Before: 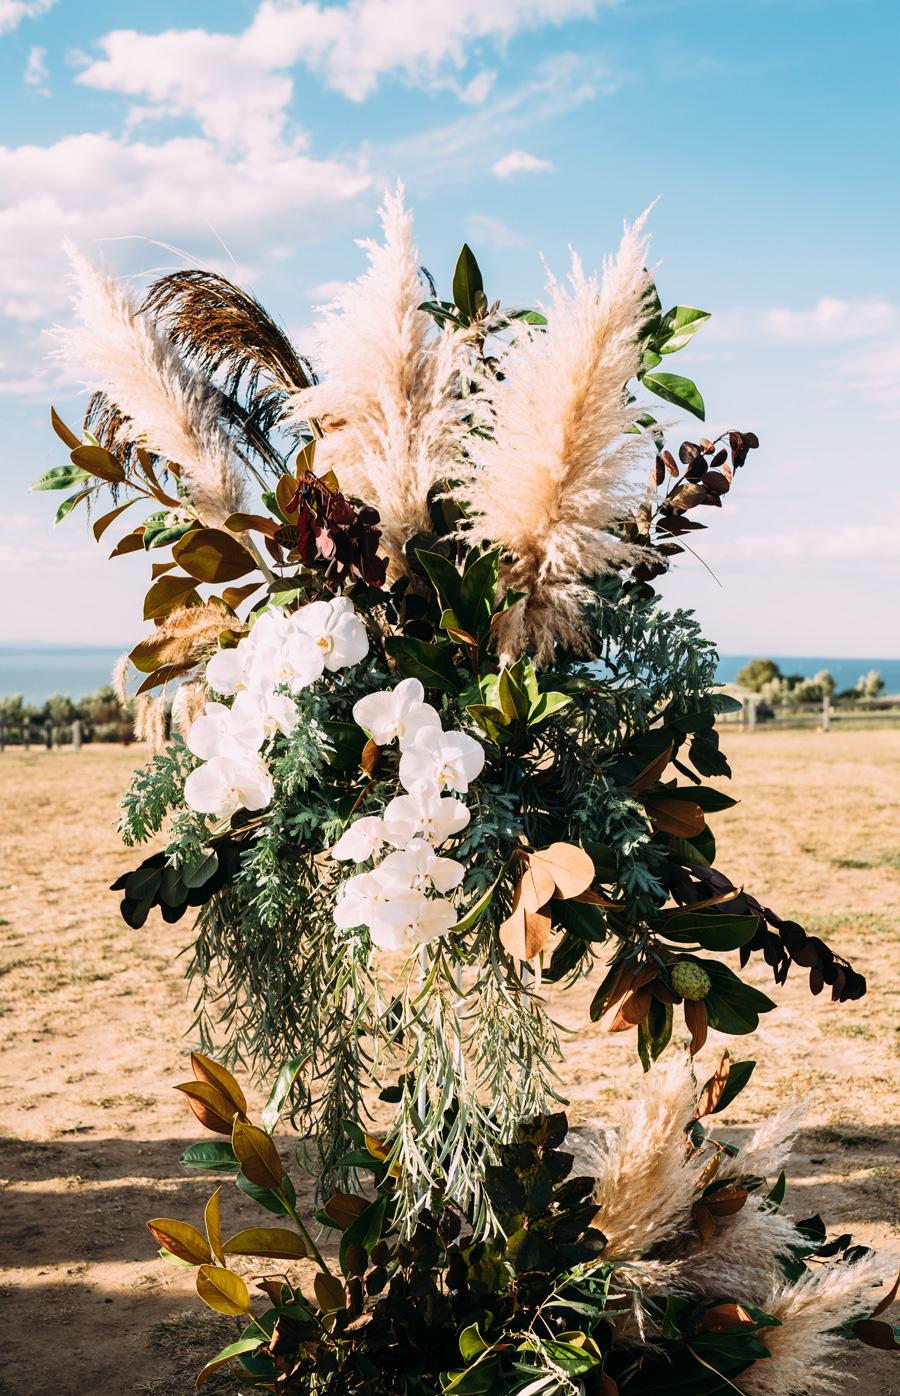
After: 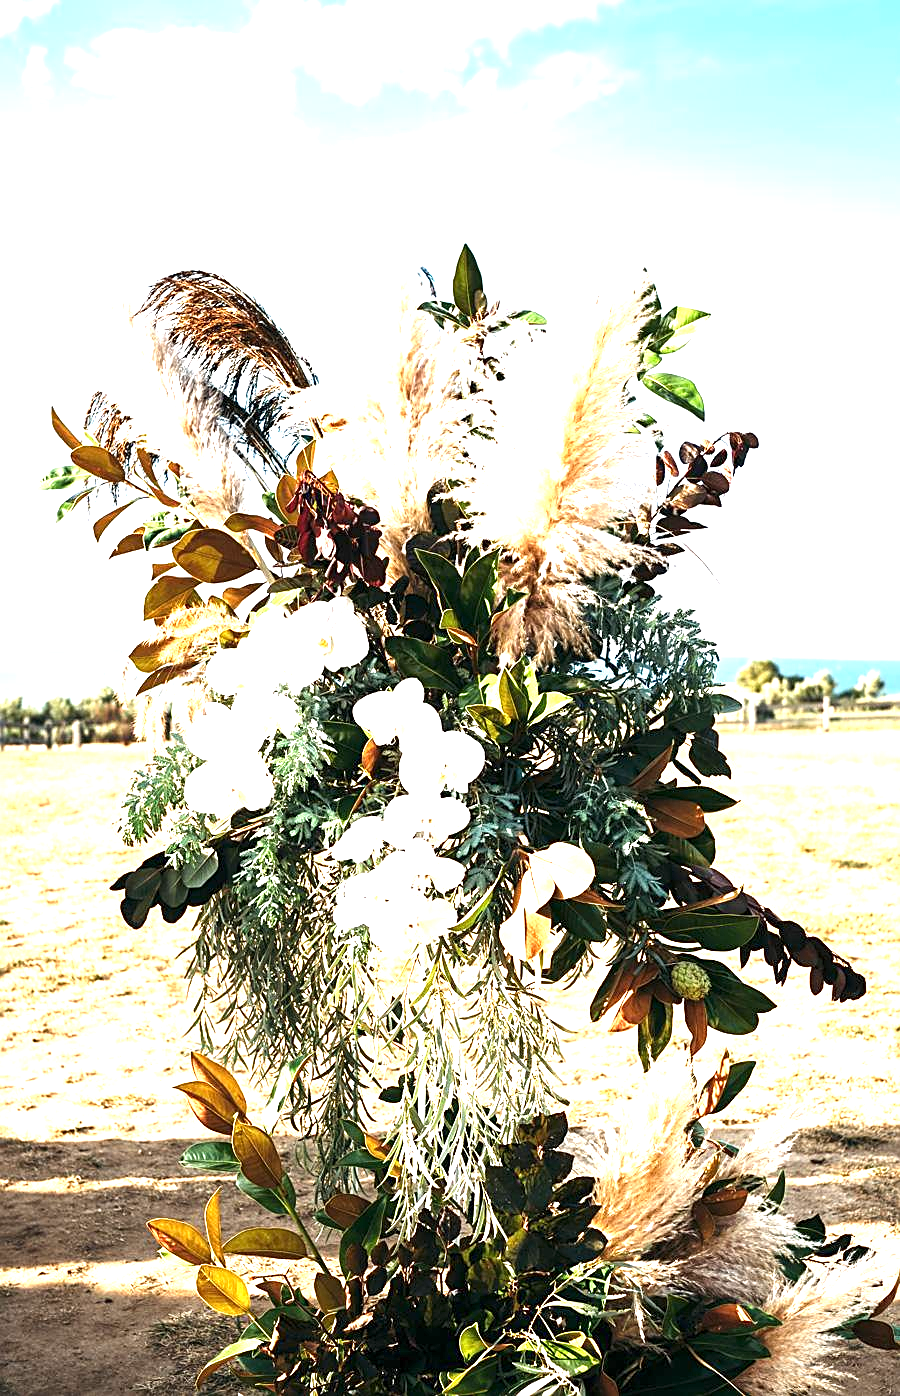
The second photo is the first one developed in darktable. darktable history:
exposure: black level correction 0, exposure 1.5 EV, compensate exposure bias true, compensate highlight preservation false
local contrast: highlights 100%, shadows 100%, detail 120%, midtone range 0.2
sharpen: on, module defaults
